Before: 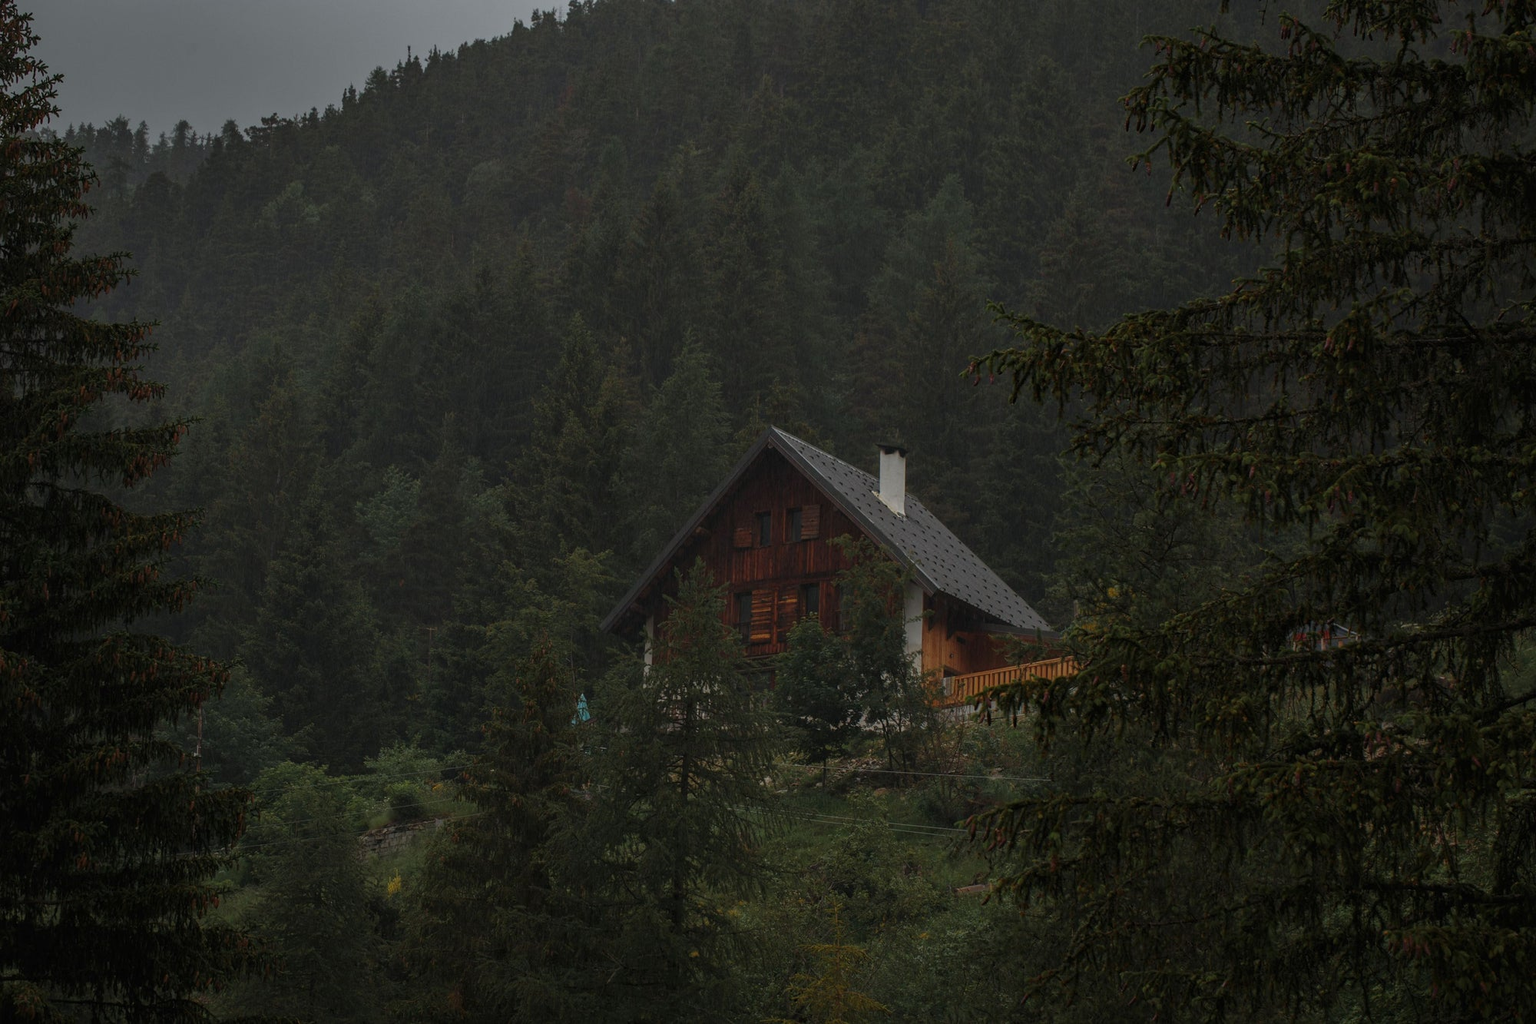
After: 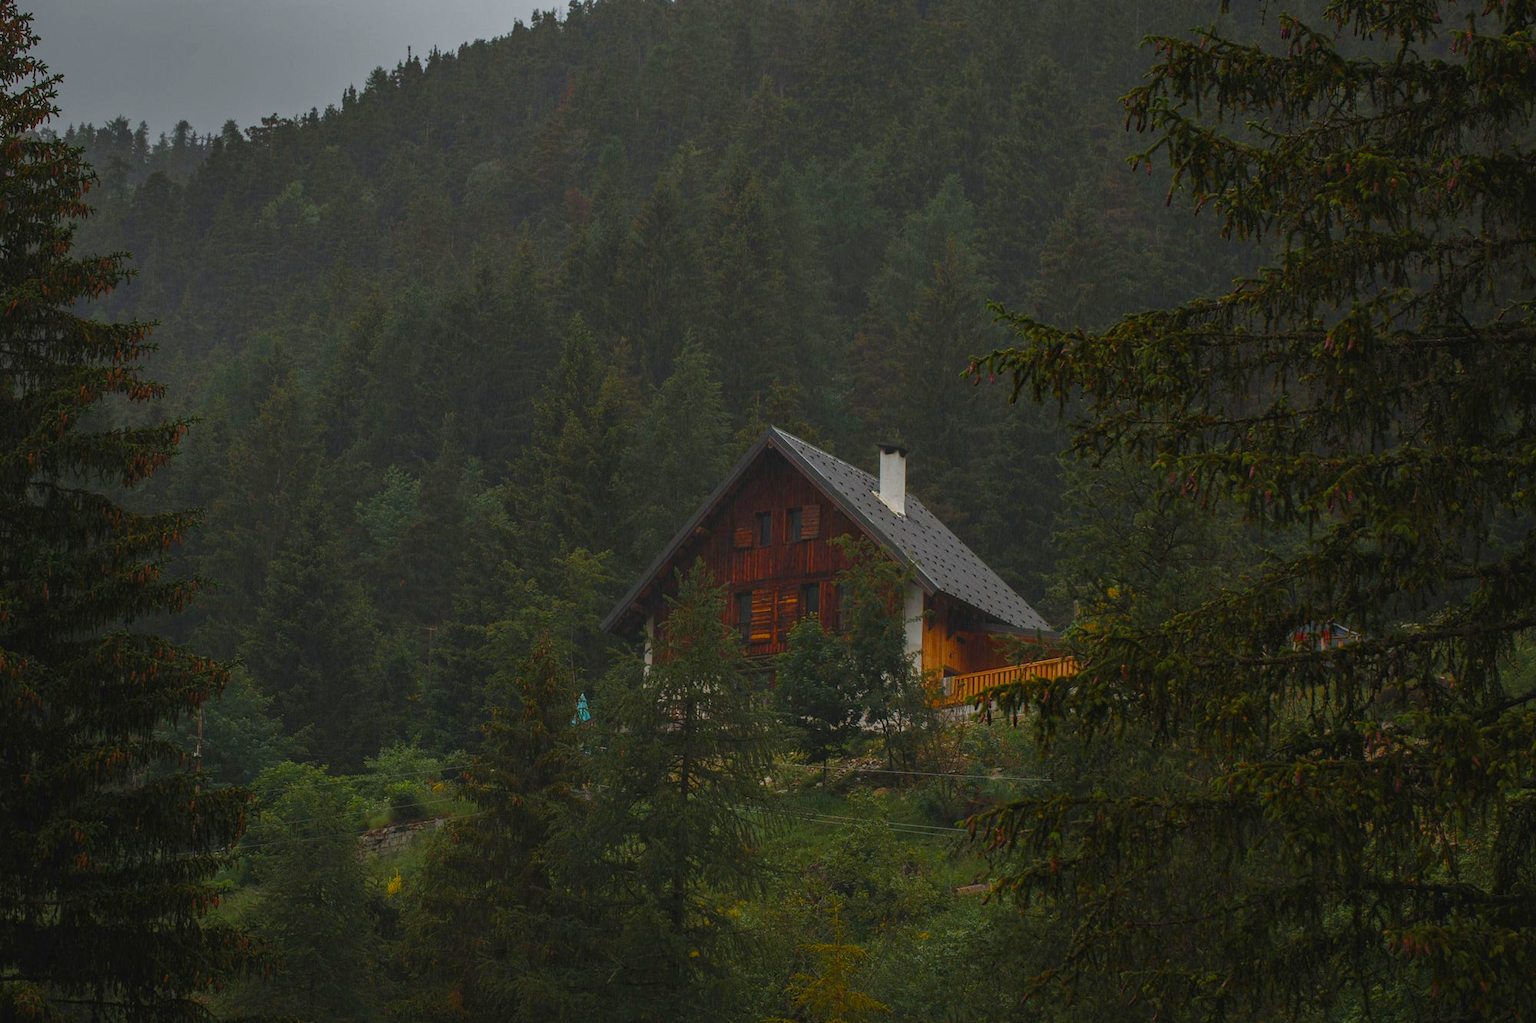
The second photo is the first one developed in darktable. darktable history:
color balance rgb: global offset › luminance 0.272%, perceptual saturation grading › global saturation 25.601%, perceptual saturation grading › highlights -28.556%, perceptual saturation grading › shadows 33.961%, global vibrance 20%
exposure: black level correction 0, exposure 0.498 EV, compensate exposure bias true, compensate highlight preservation false
